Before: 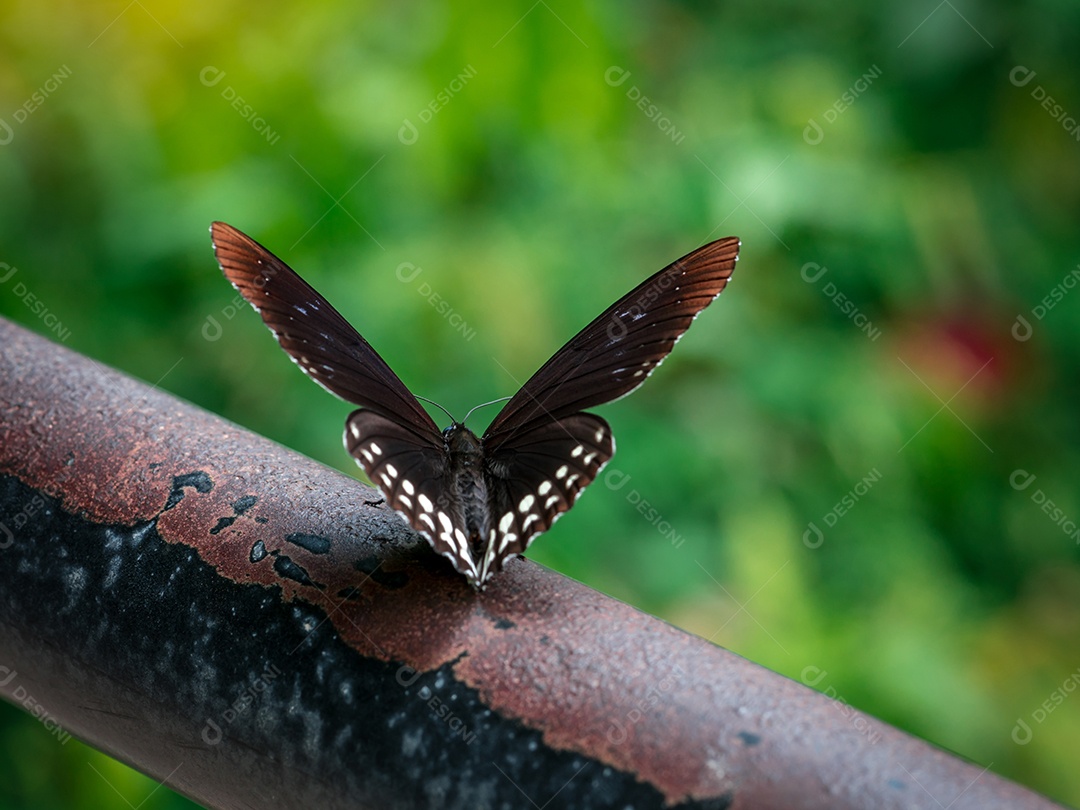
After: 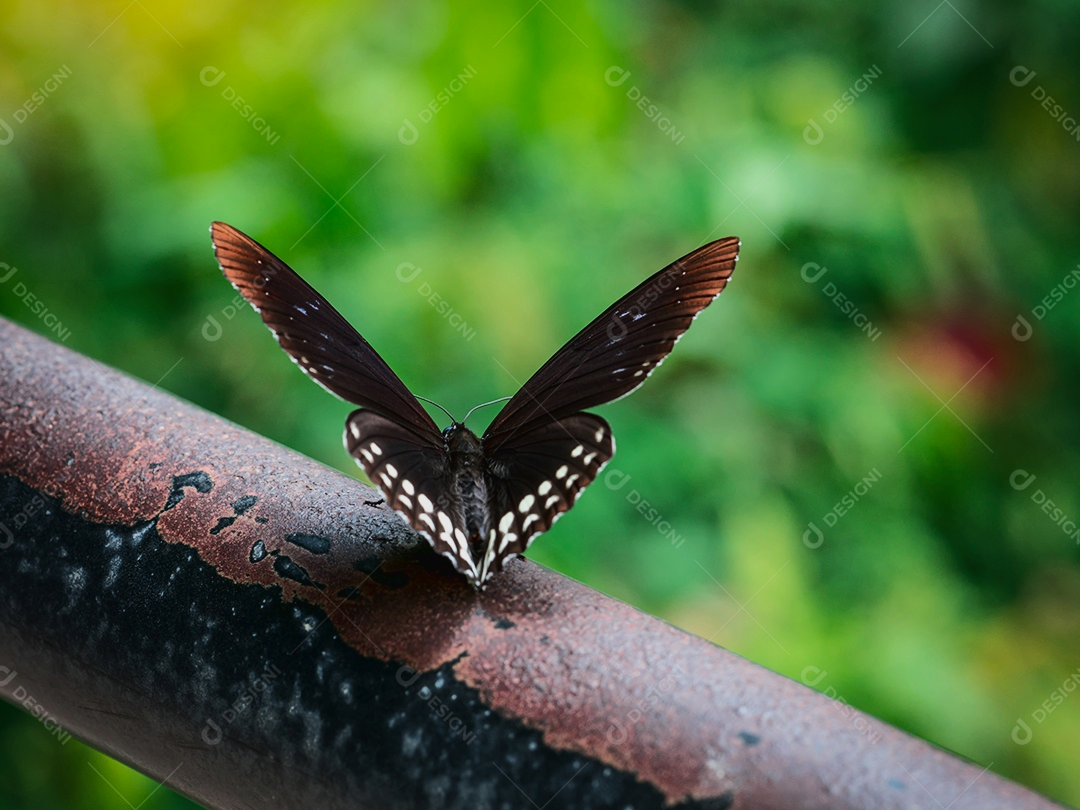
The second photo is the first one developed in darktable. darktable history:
tone curve: curves: ch0 [(0, 0.018) (0.036, 0.038) (0.15, 0.131) (0.27, 0.247) (0.503, 0.556) (0.763, 0.785) (1, 0.919)]; ch1 [(0, 0) (0.203, 0.158) (0.333, 0.283) (0.451, 0.417) (0.502, 0.5) (0.519, 0.522) (0.562, 0.588) (0.603, 0.664) (0.722, 0.813) (1, 1)]; ch2 [(0, 0) (0.29, 0.295) (0.404, 0.436) (0.497, 0.499) (0.521, 0.523) (0.561, 0.605) (0.639, 0.664) (0.712, 0.764) (1, 1)], color space Lab, linked channels, preserve colors none
